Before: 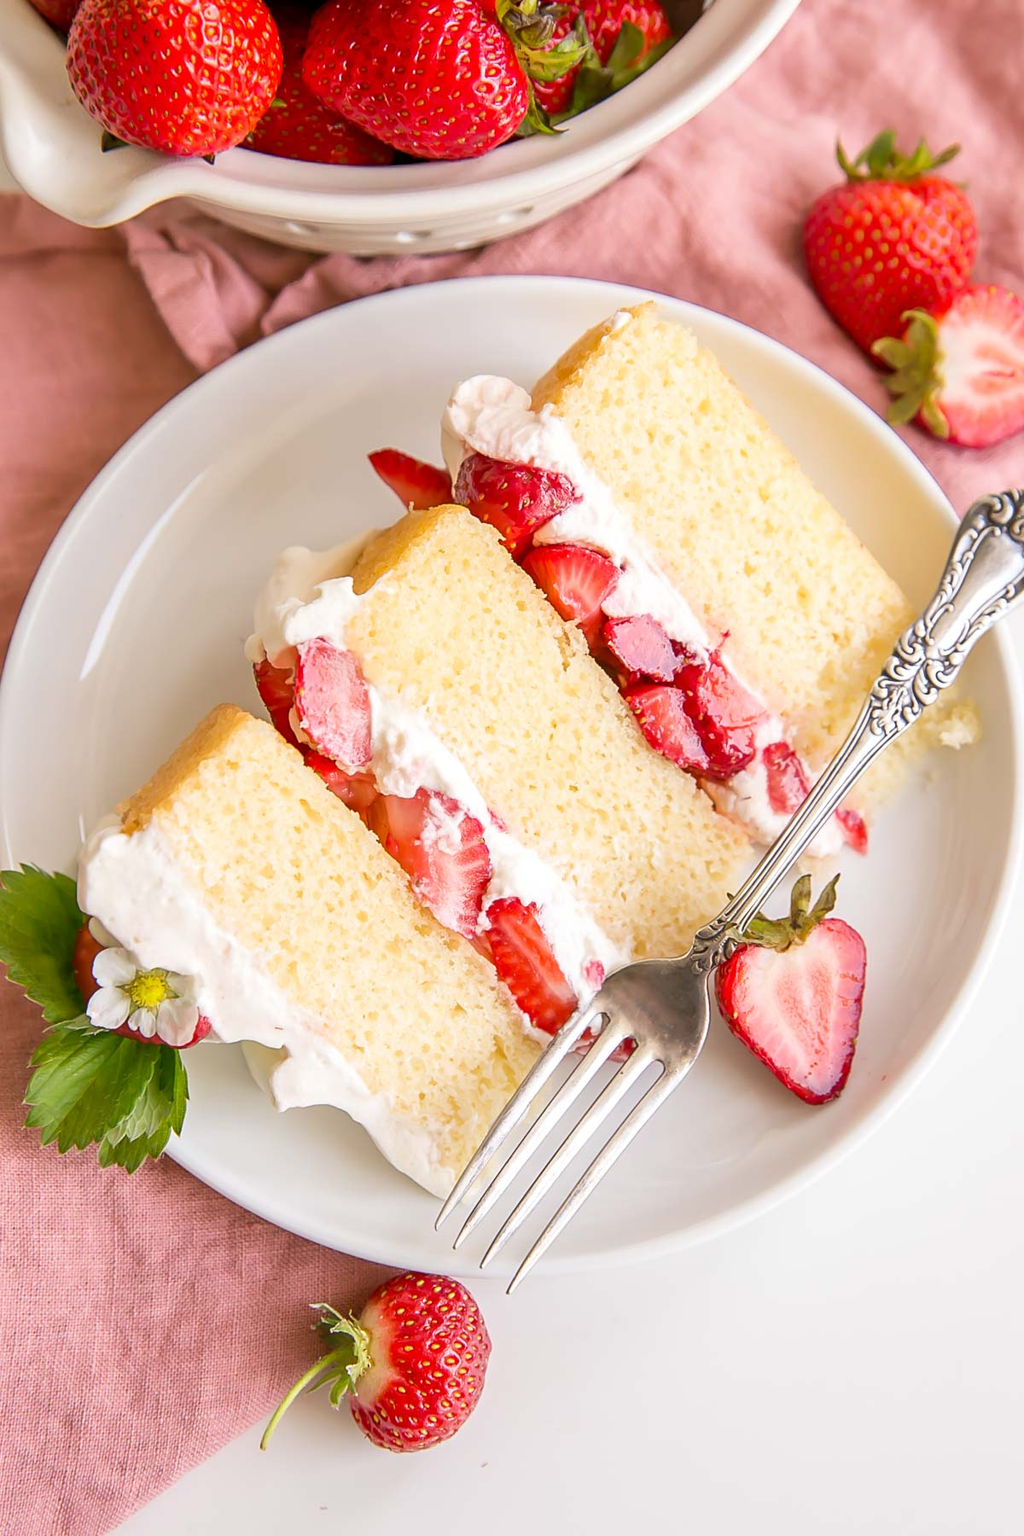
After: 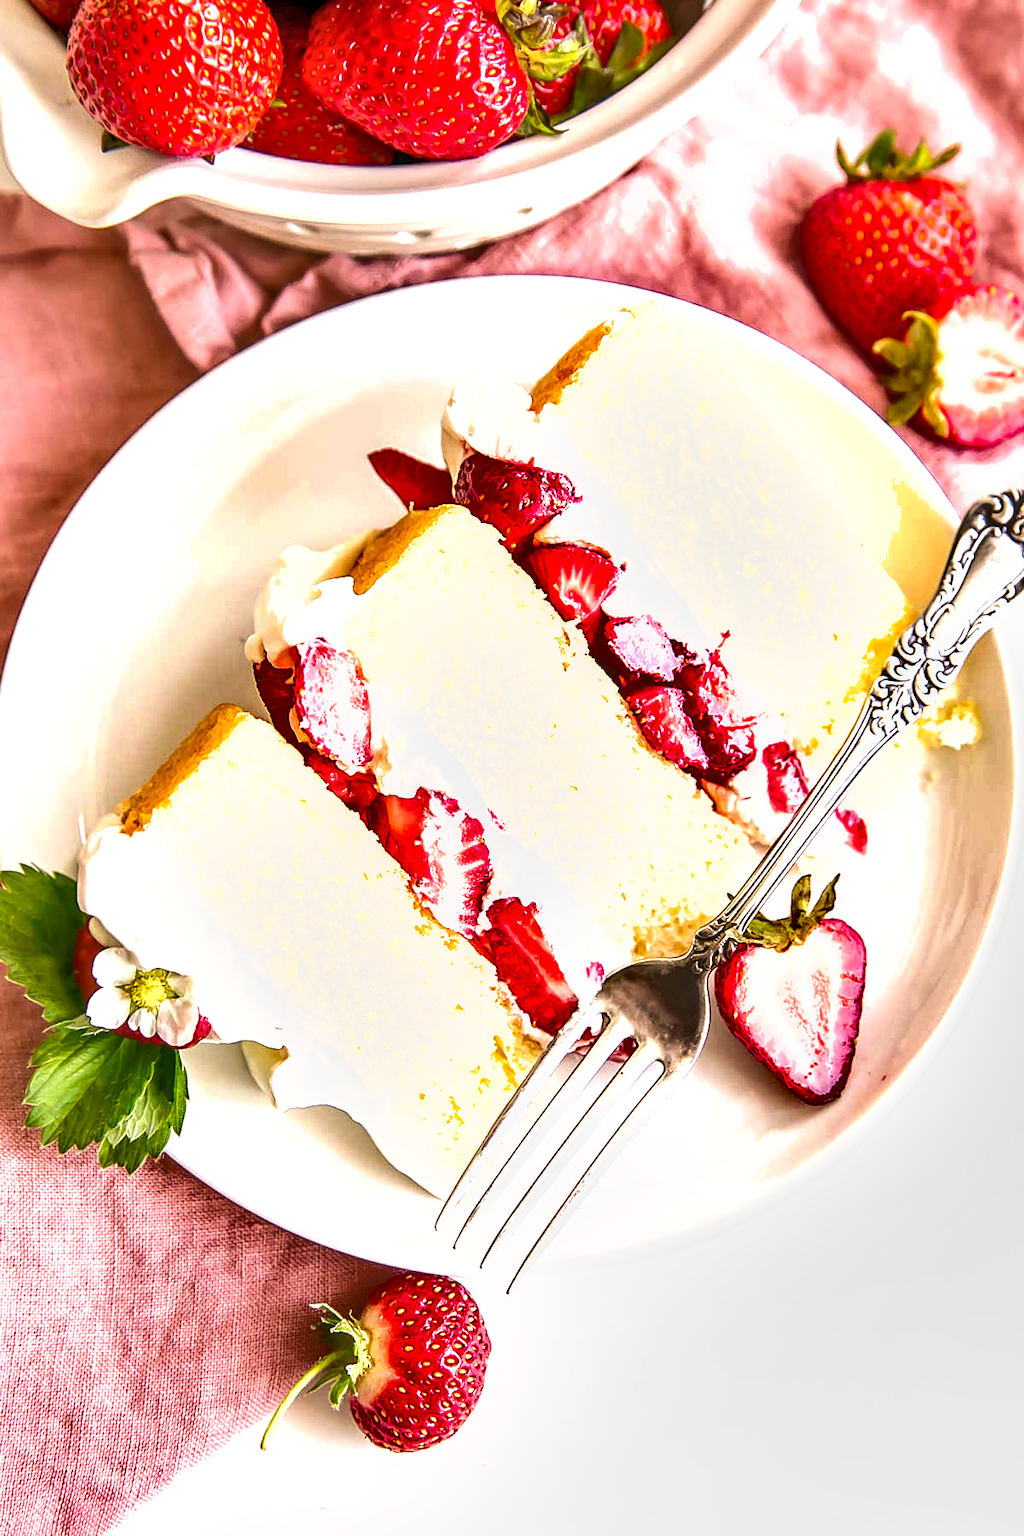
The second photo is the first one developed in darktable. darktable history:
local contrast: highlights 61%, detail 143%, midtone range 0.428
shadows and highlights: soften with gaussian
exposure: black level correction 0, exposure 0.9 EV, compensate highlight preservation false
